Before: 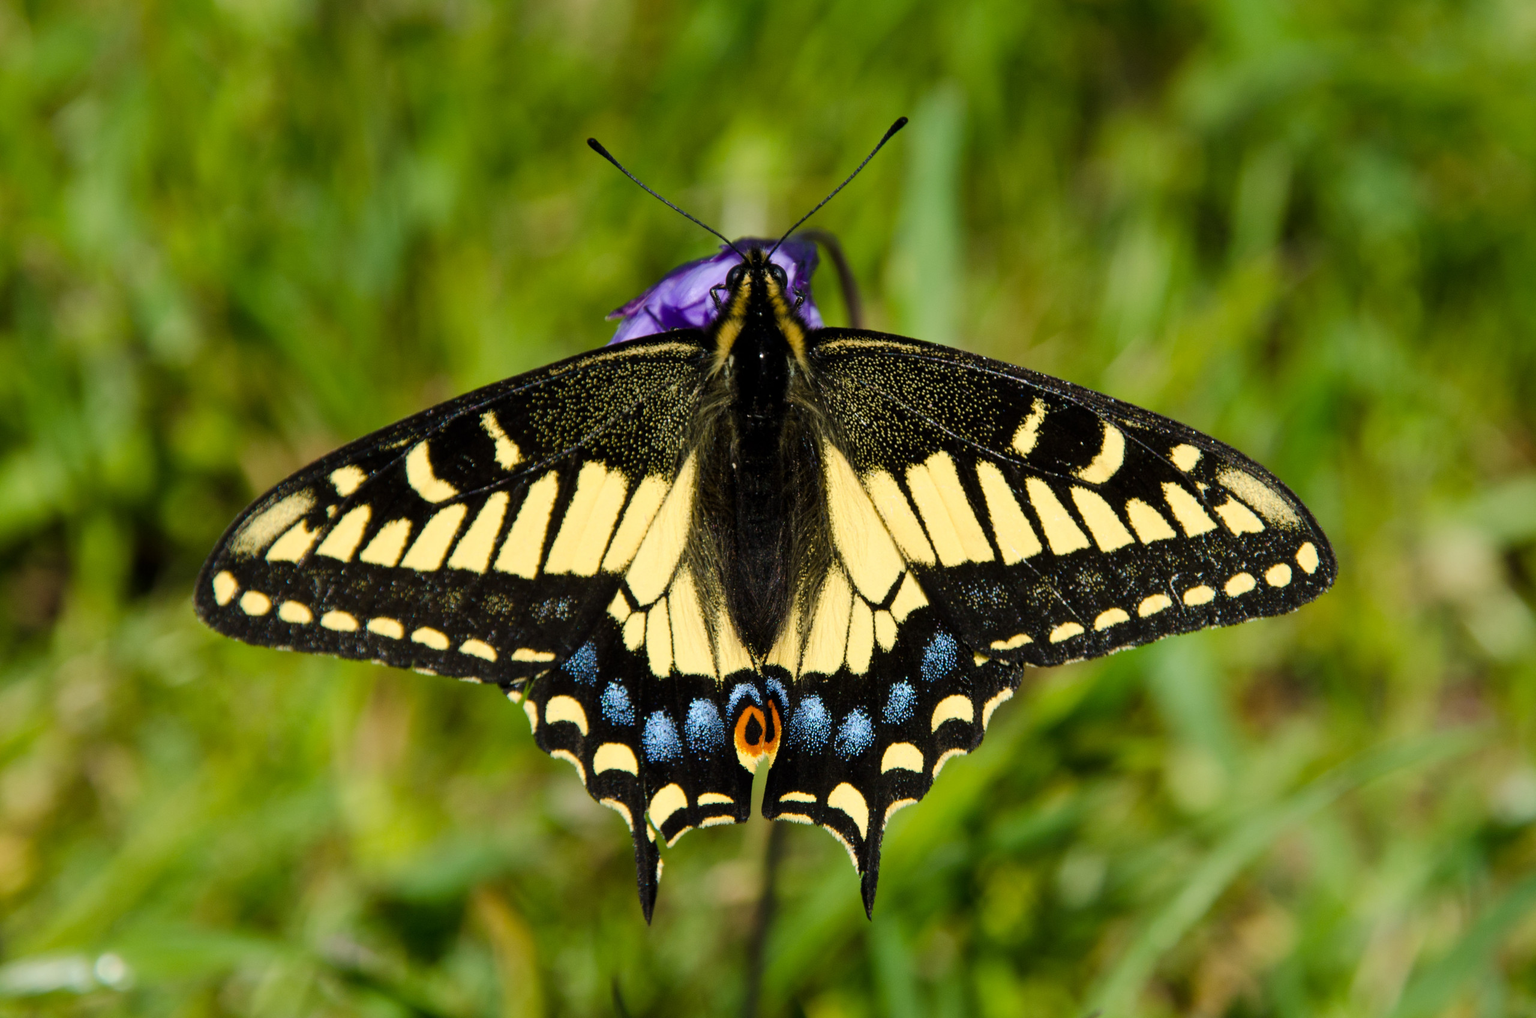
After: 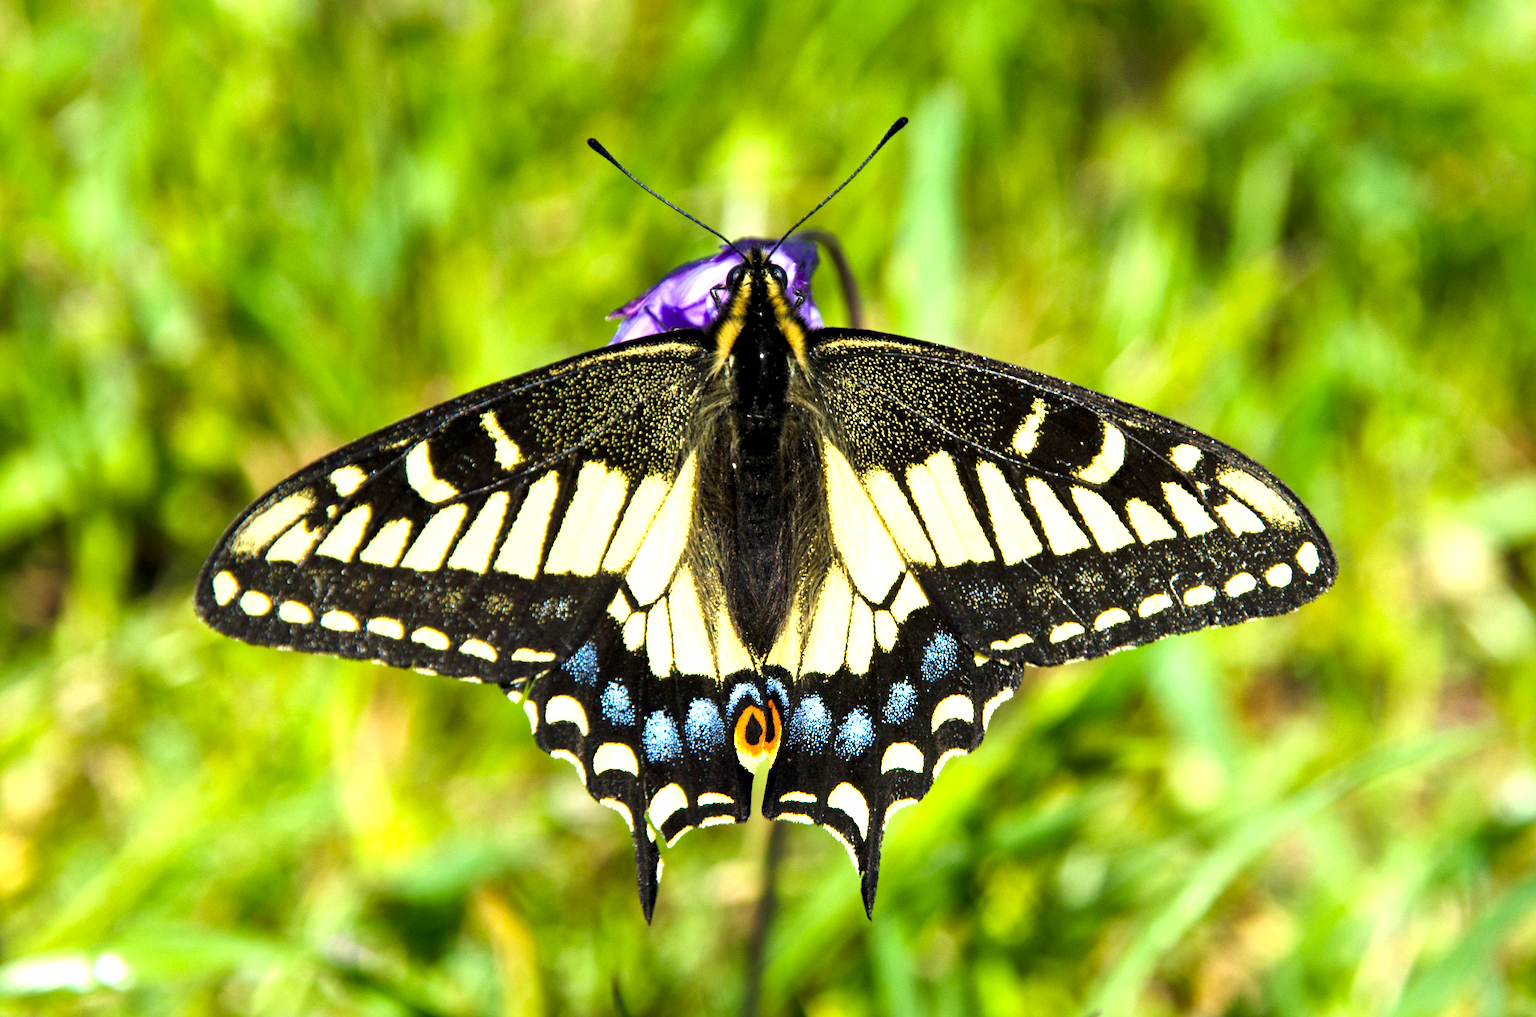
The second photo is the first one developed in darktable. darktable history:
exposure: black level correction 0, exposure 1.4 EV, compensate highlight preservation false
haze removal: compatibility mode true, adaptive false
local contrast: mode bilateral grid, contrast 20, coarseness 50, detail 120%, midtone range 0.2
shadows and highlights: shadows 12, white point adjustment 1.2, highlights -0.36, soften with gaussian
